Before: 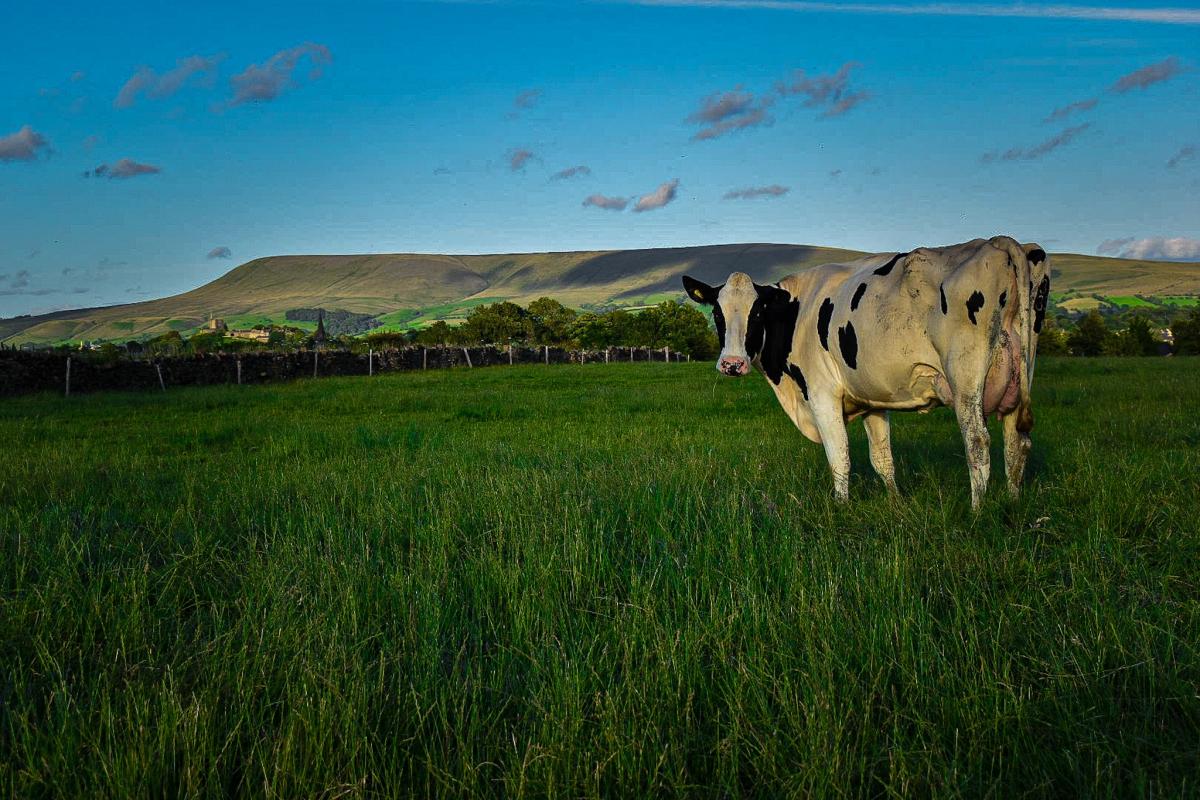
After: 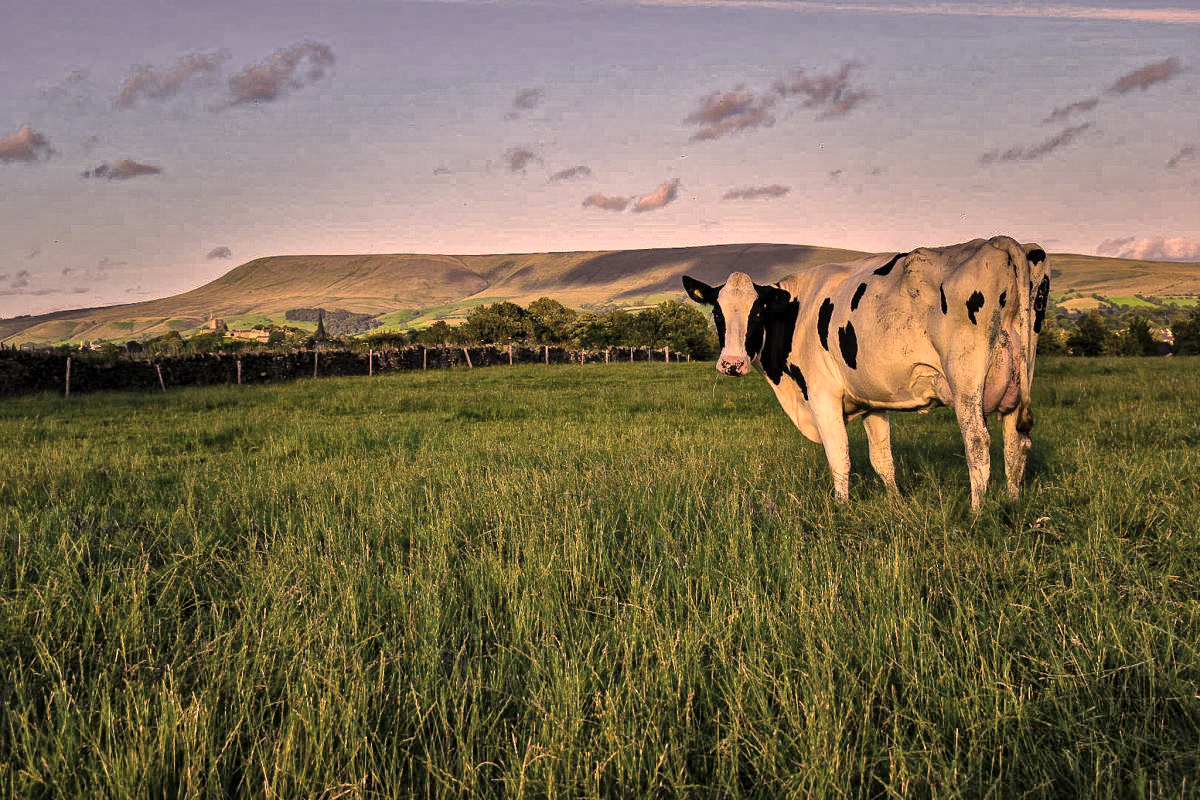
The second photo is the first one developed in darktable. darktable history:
shadows and highlights: shadows 52.34, highlights -28.23, soften with gaussian
global tonemap: drago (1, 100), detail 1
color correction: highlights a* 40, highlights b* 40, saturation 0.69
